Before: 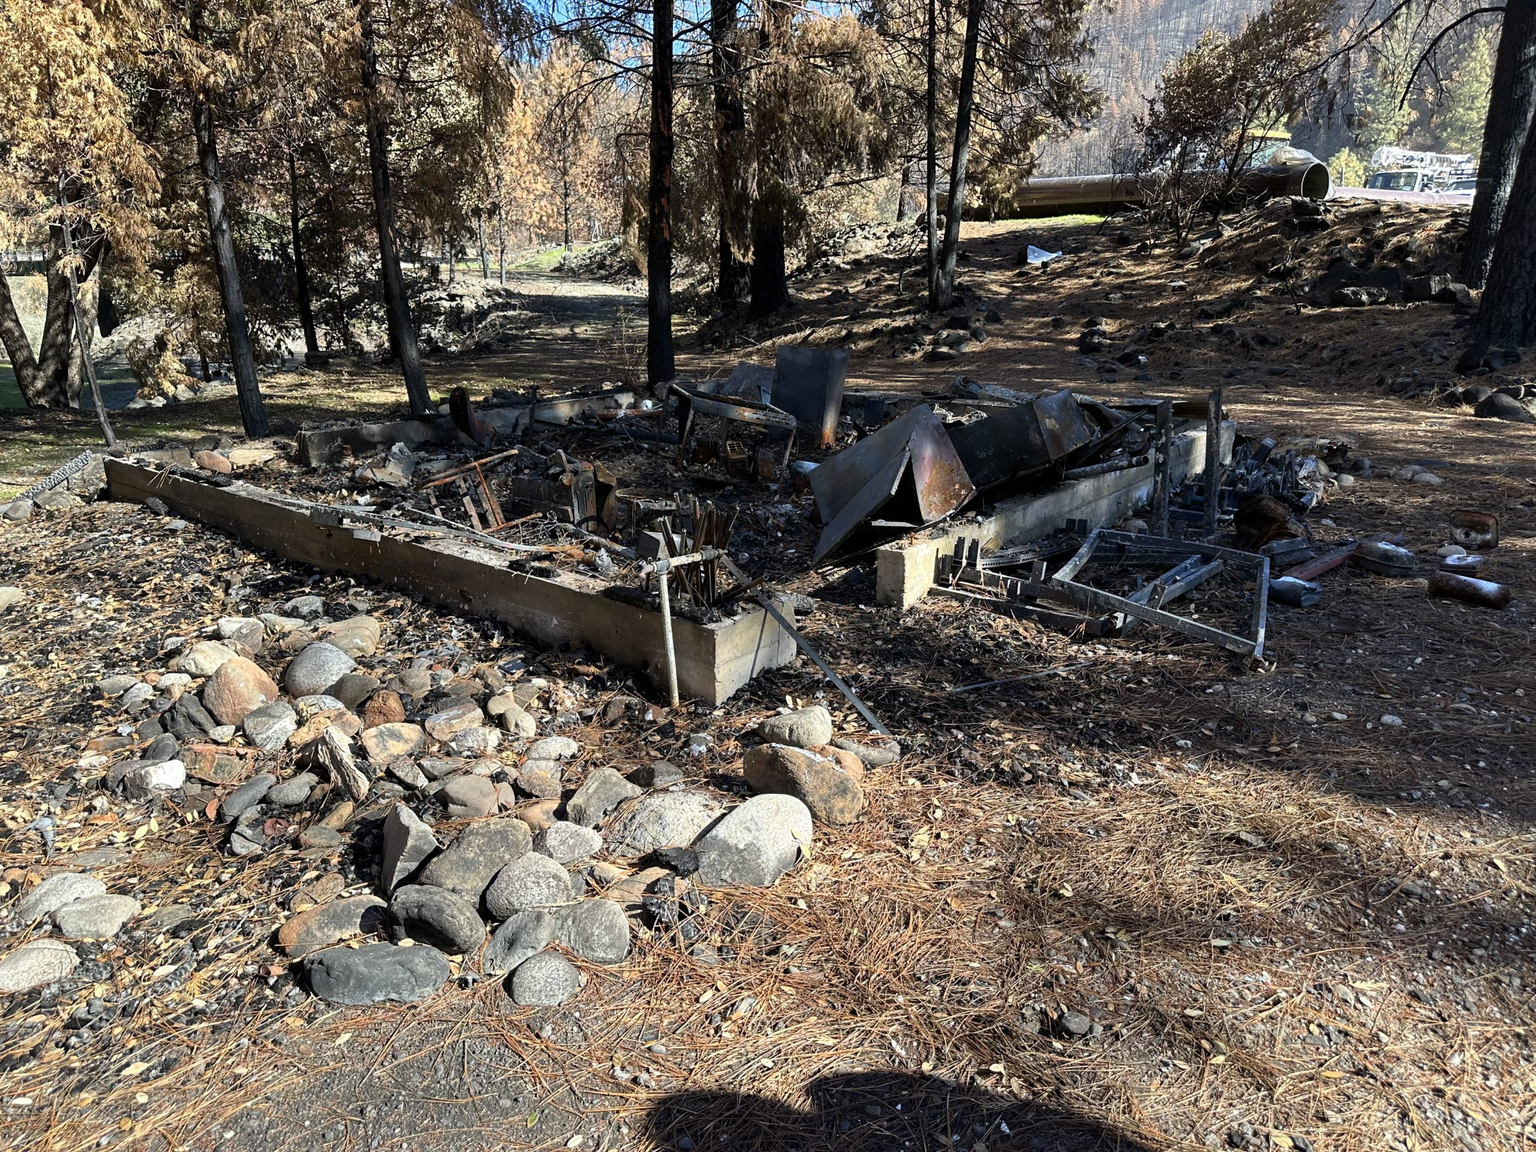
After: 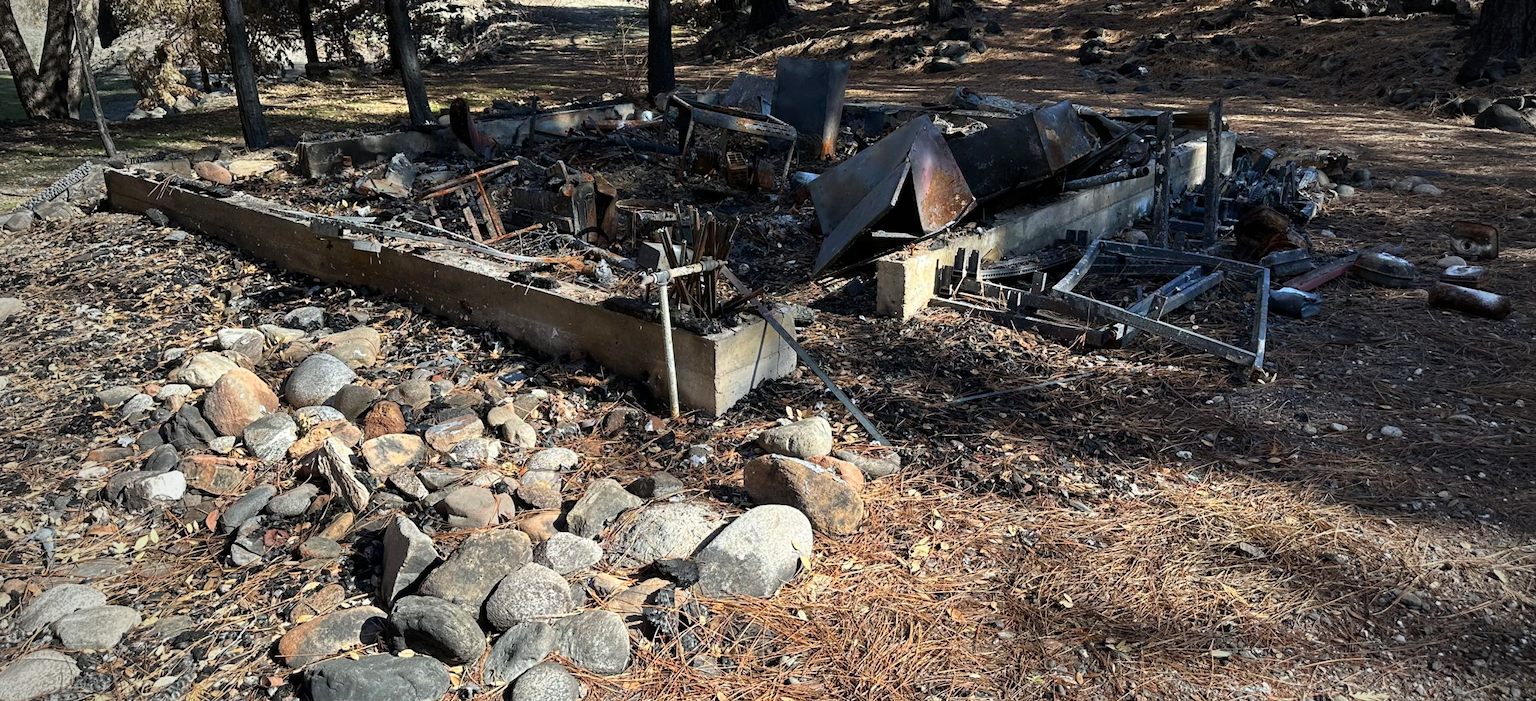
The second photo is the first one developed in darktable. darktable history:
crop and rotate: top 25.124%, bottom 13.99%
vignetting: fall-off start 67%, width/height ratio 1.01
